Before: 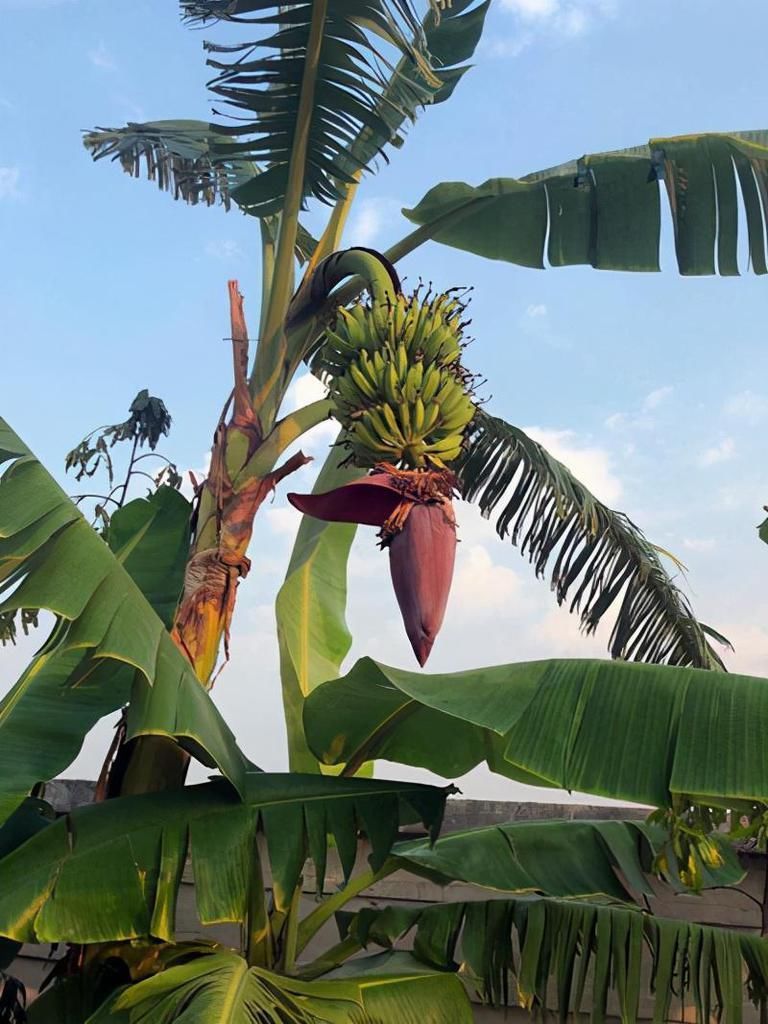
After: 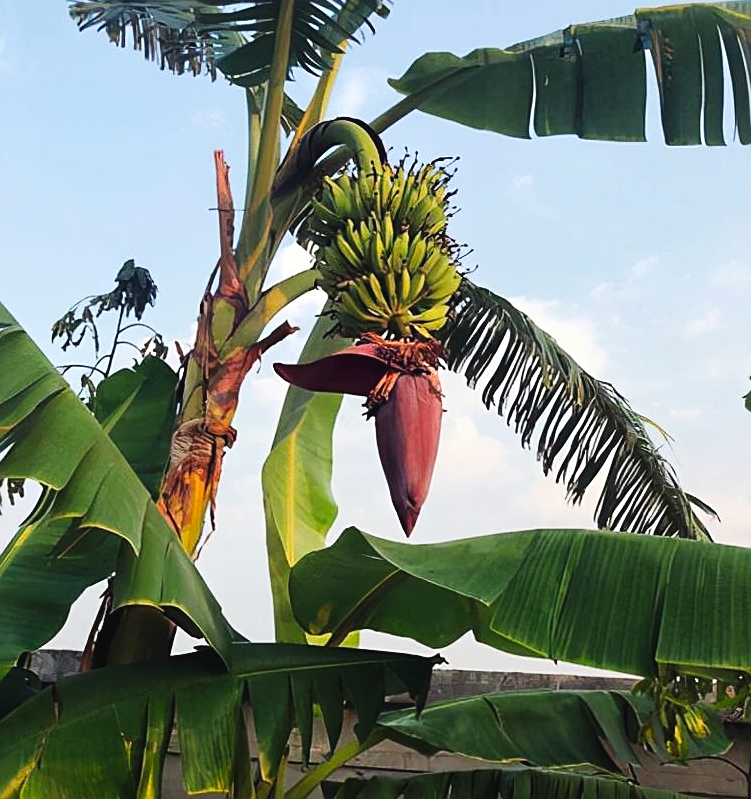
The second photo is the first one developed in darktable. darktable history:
tone curve: curves: ch0 [(0, 0.032) (0.181, 0.156) (0.751, 0.829) (1, 1)], preserve colors none
contrast equalizer: octaves 7, y [[0.514, 0.573, 0.581, 0.508, 0.5, 0.5], [0.5 ×6], [0.5 ×6], [0 ×6], [0 ×6]], mix 0.312
crop and rotate: left 1.897%, top 12.764%, right 0.253%, bottom 9.144%
sharpen: on, module defaults
